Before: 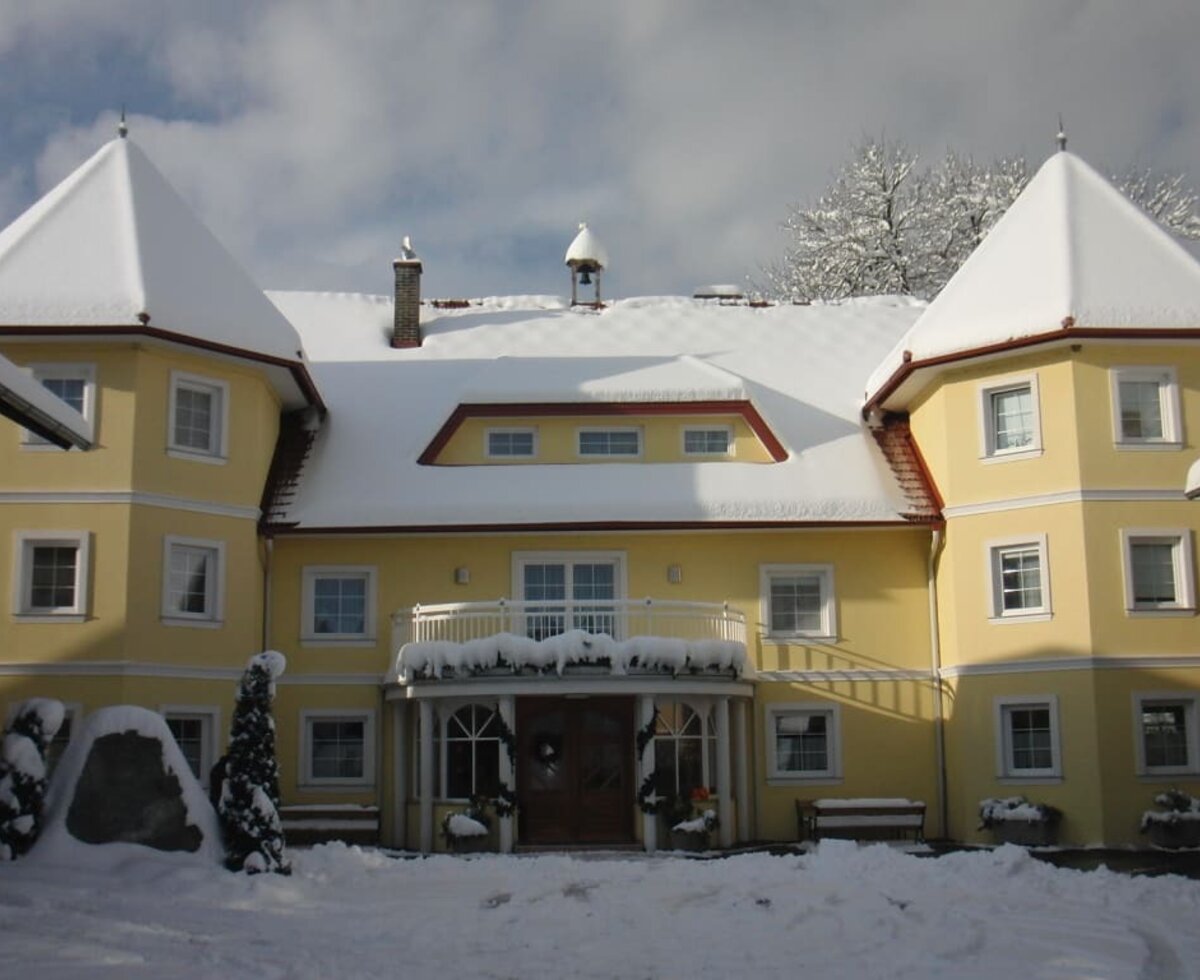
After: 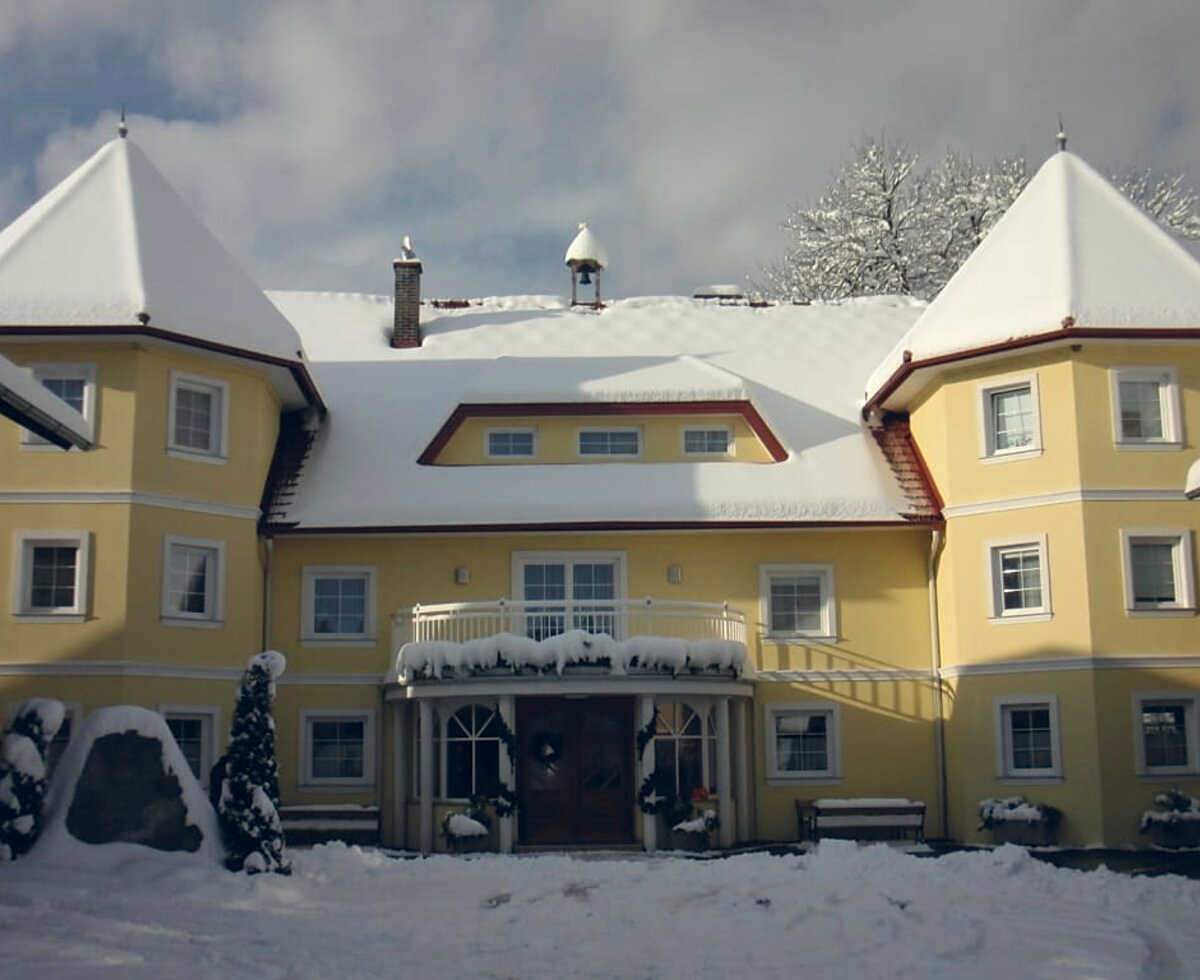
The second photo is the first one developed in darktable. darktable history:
color balance rgb: highlights gain › luminance 6.905%, highlights gain › chroma 1.903%, highlights gain › hue 89.45°, global offset › chroma 0.098%, global offset › hue 249.66°, perceptual saturation grading › global saturation 0.649%
sharpen: amount 0.209
